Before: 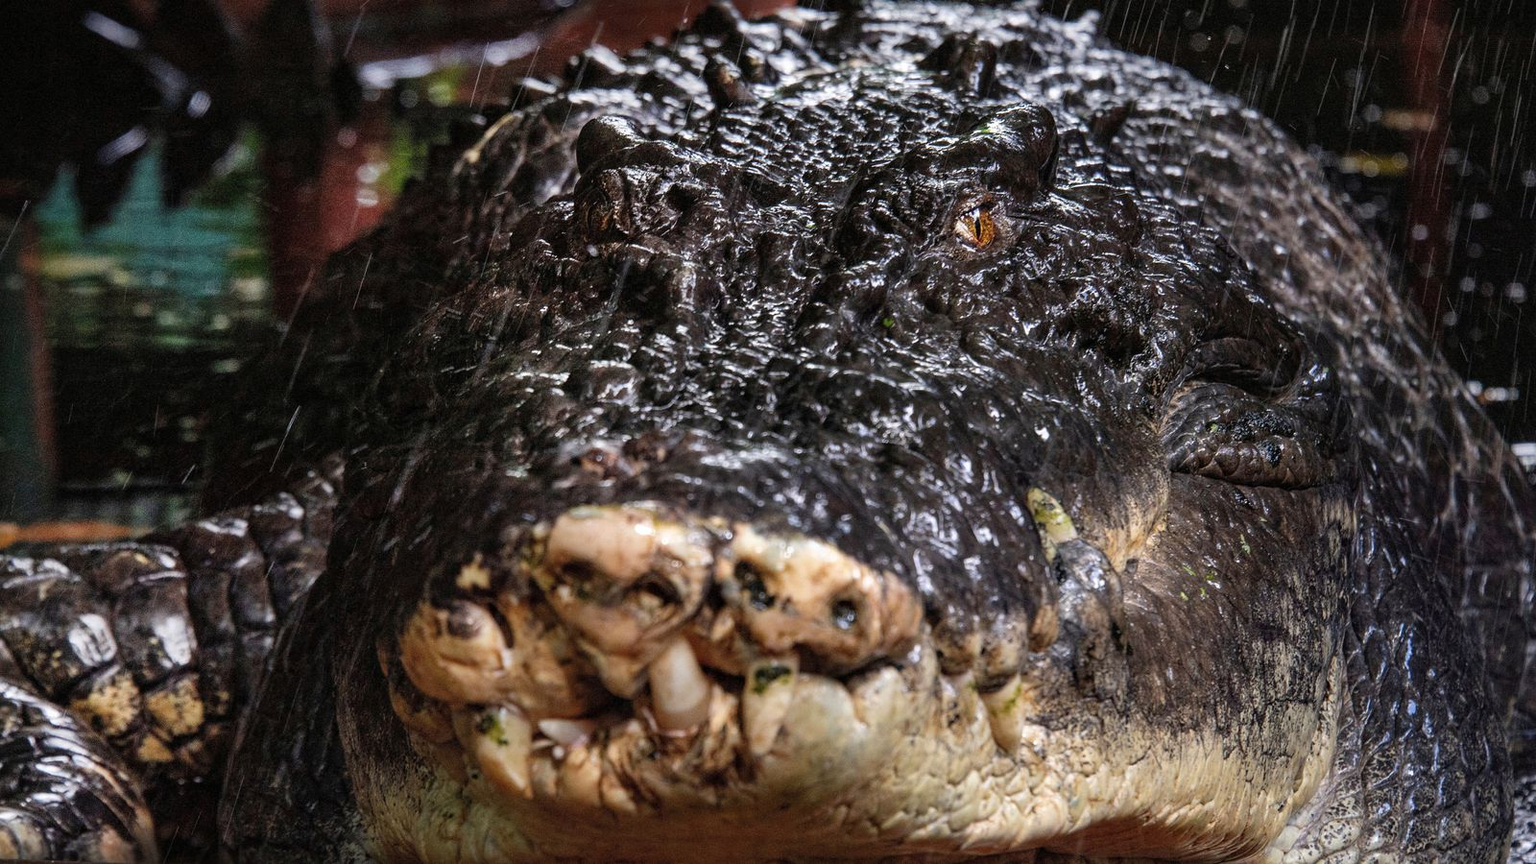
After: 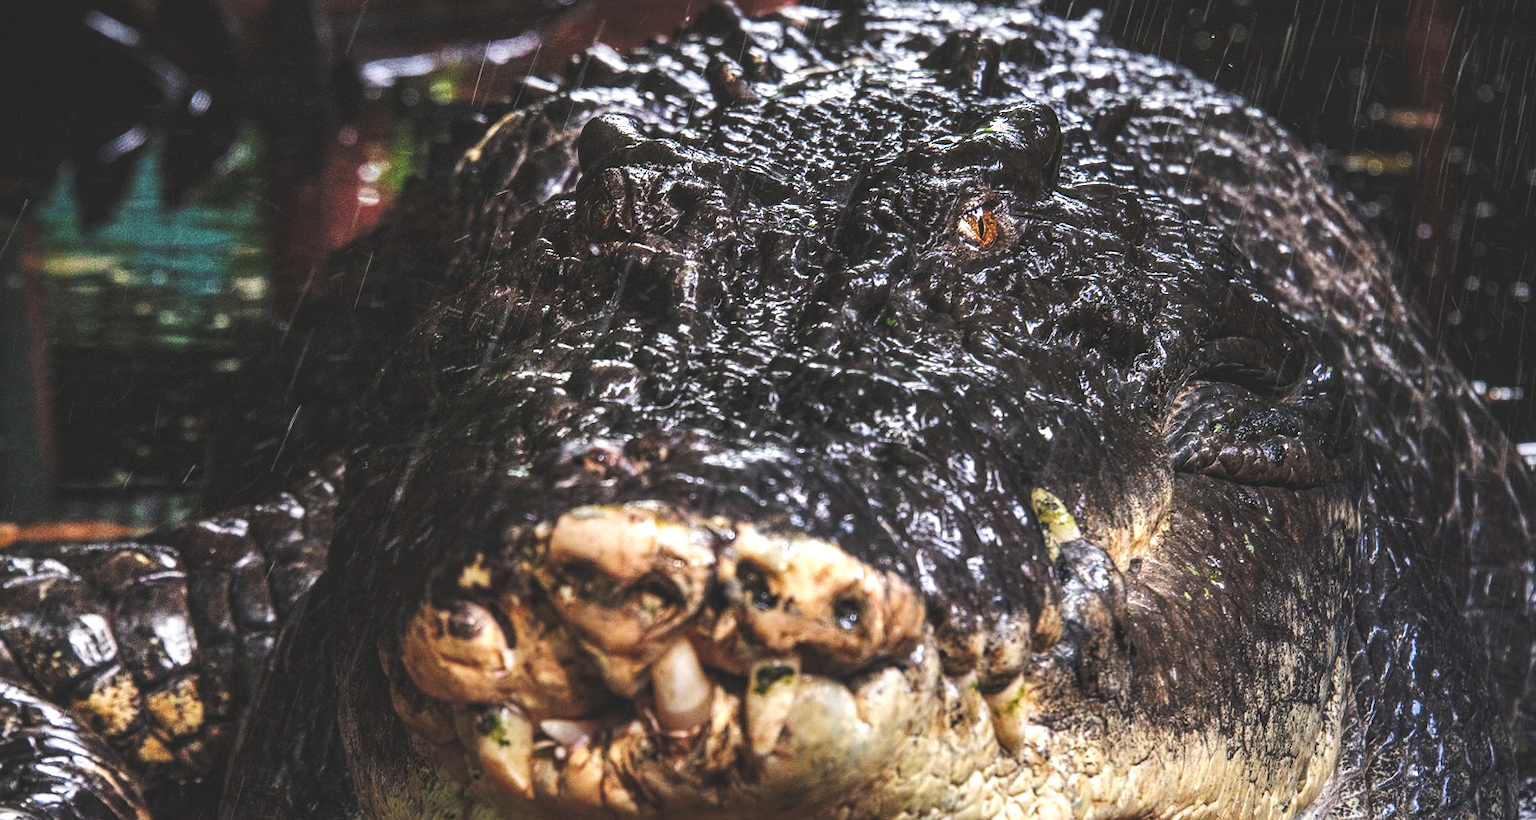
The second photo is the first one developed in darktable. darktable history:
local contrast: on, module defaults
crop: top 0.251%, right 0.257%, bottom 4.99%
tone curve: curves: ch0 [(0, 0.142) (0.384, 0.314) (0.752, 0.711) (0.991, 0.95)]; ch1 [(0.006, 0.129) (0.346, 0.384) (1, 1)]; ch2 [(0.003, 0.057) (0.261, 0.248) (1, 1)], preserve colors none
exposure: black level correction 0, exposure 0.691 EV, compensate highlight preservation false
